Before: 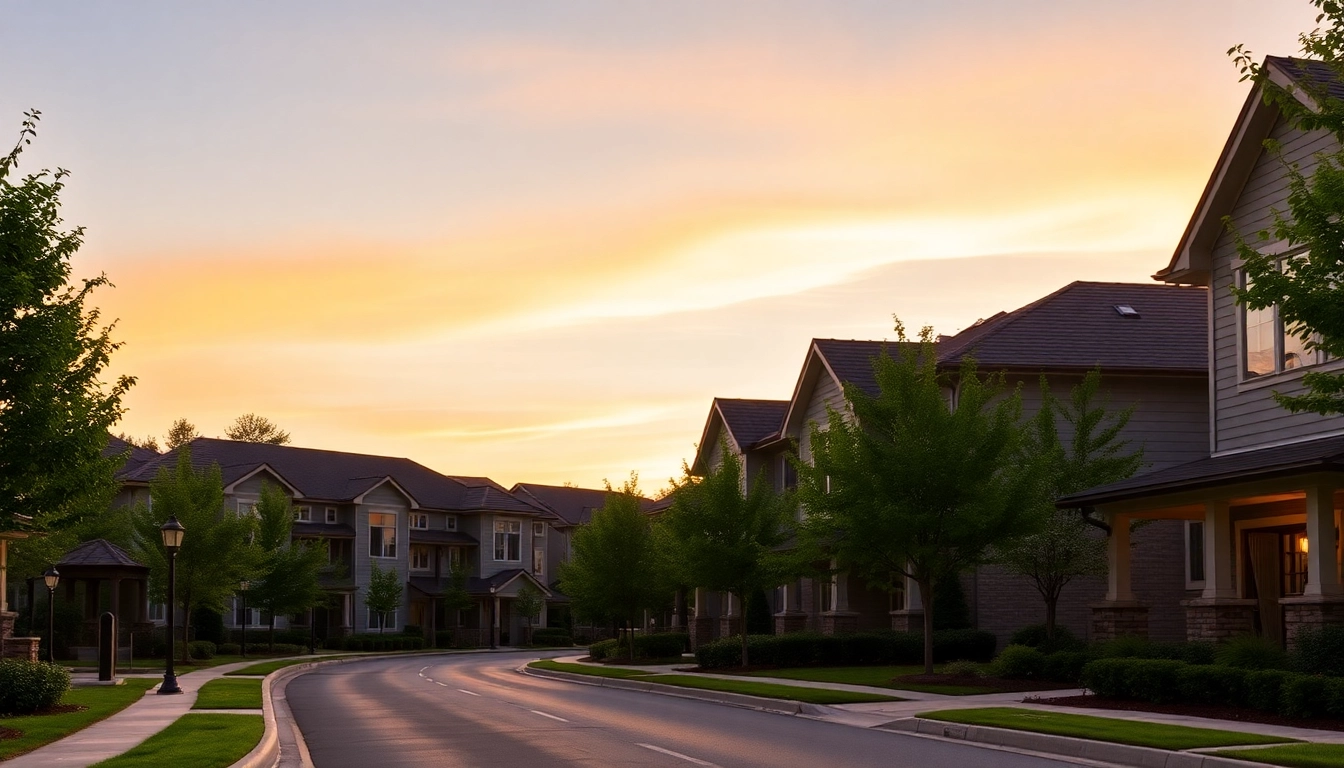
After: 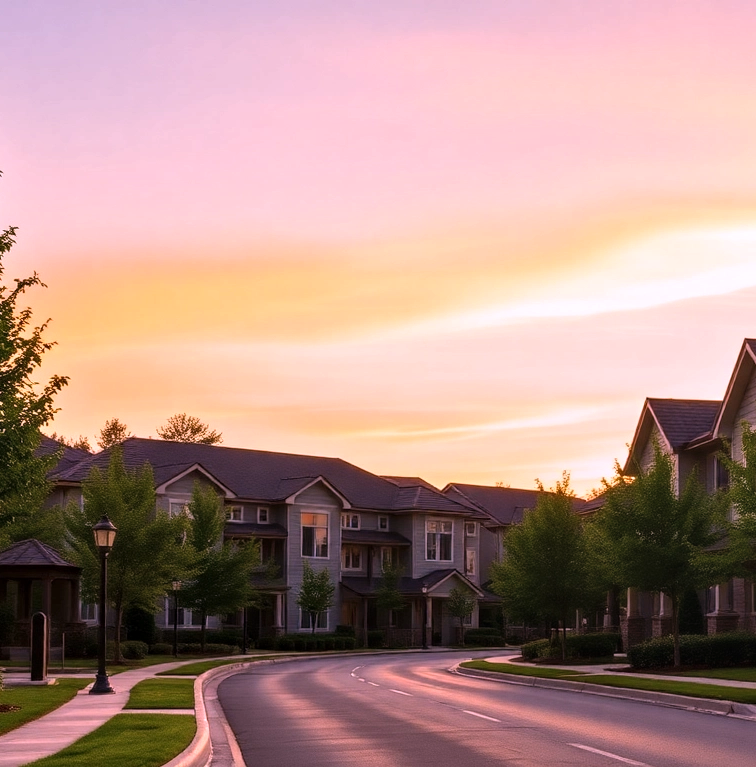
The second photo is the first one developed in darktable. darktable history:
crop: left 5.114%, right 38.589%
local contrast: detail 130%
white balance: red 1.188, blue 1.11
tone equalizer: on, module defaults
